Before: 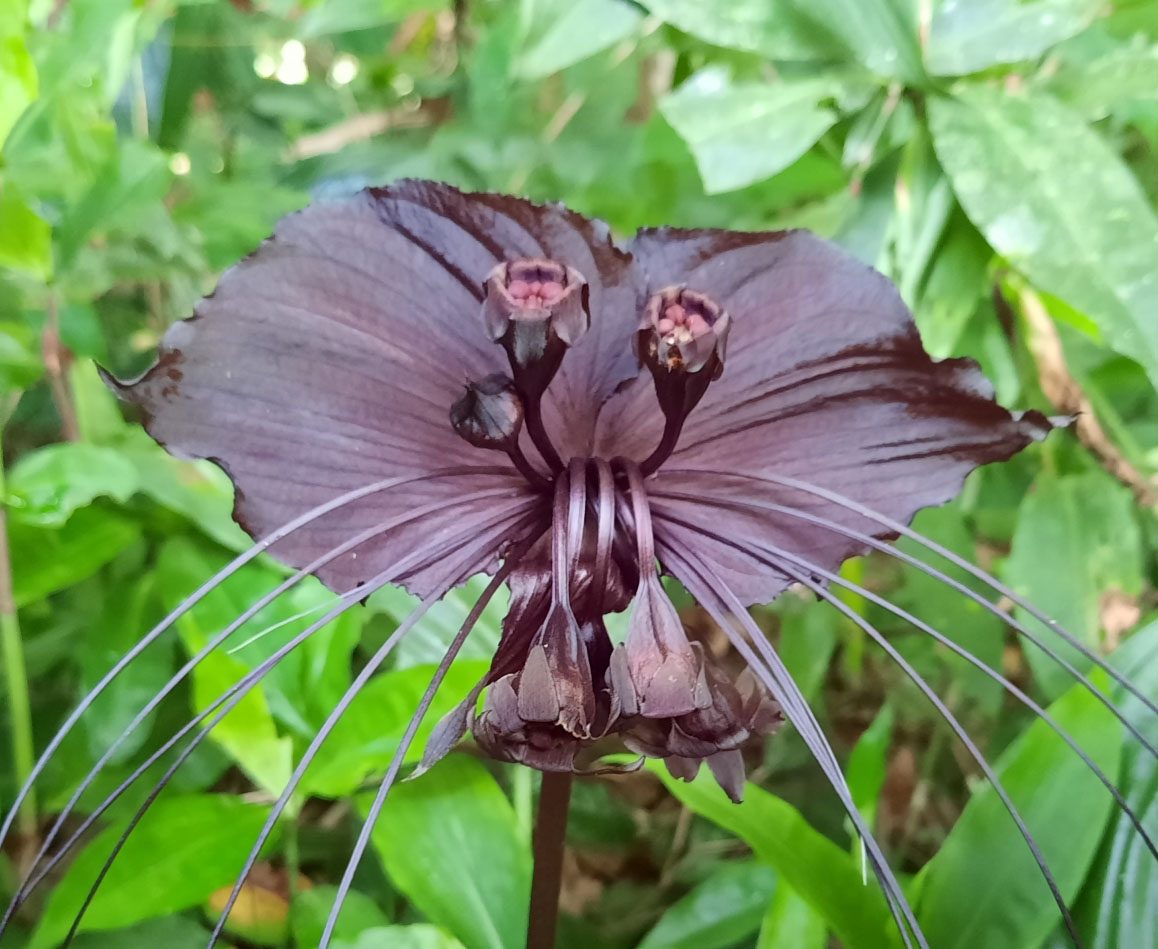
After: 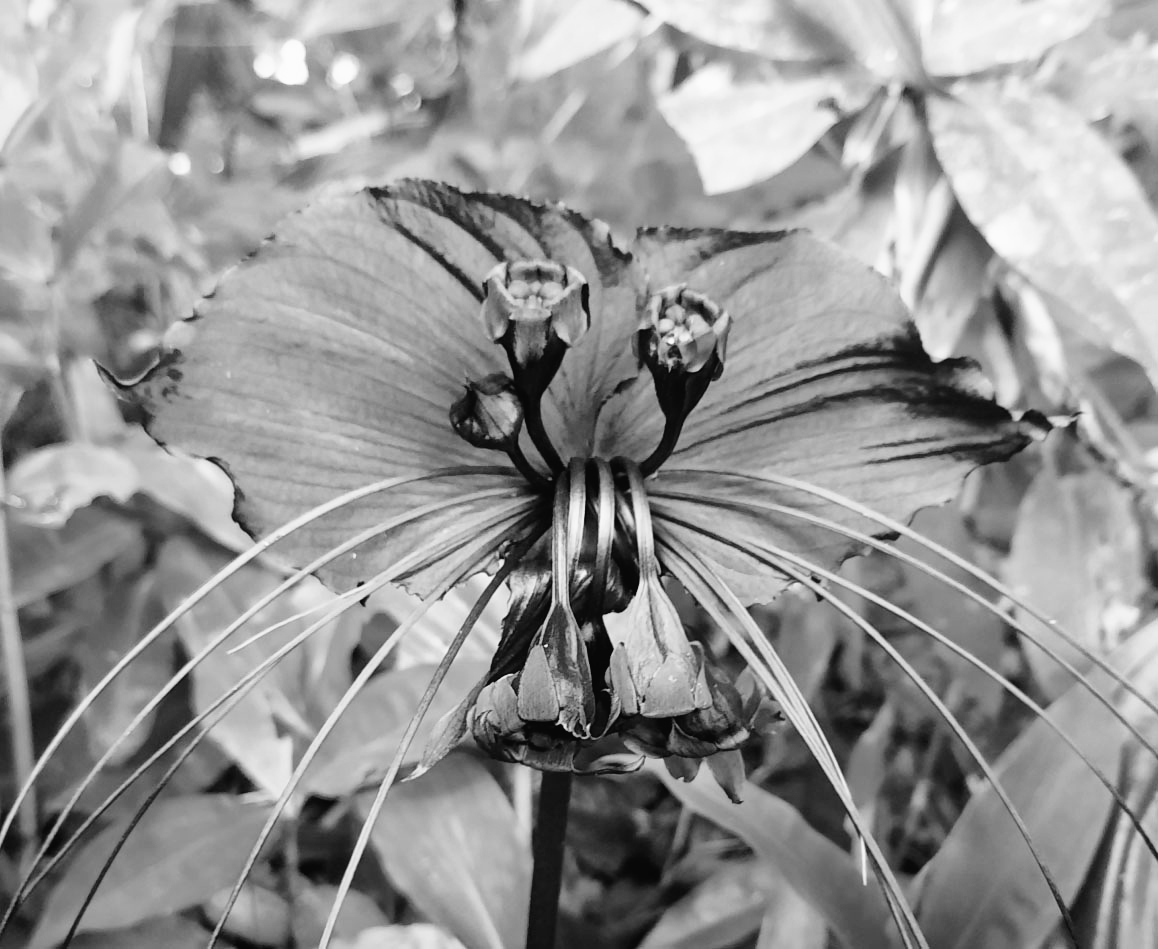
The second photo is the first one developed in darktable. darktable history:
tone curve: curves: ch0 [(0, 0.016) (0.11, 0.039) (0.259, 0.235) (0.383, 0.437) (0.499, 0.597) (0.733, 0.867) (0.843, 0.948) (1, 1)], color space Lab, linked channels, preserve colors none
color calibration "t3mujinpack channel mixer": output gray [0.22, 0.42, 0.37, 0], gray › normalize channels true, illuminant same as pipeline (D50), adaptation XYZ, x 0.346, y 0.359, gamut compression 0
